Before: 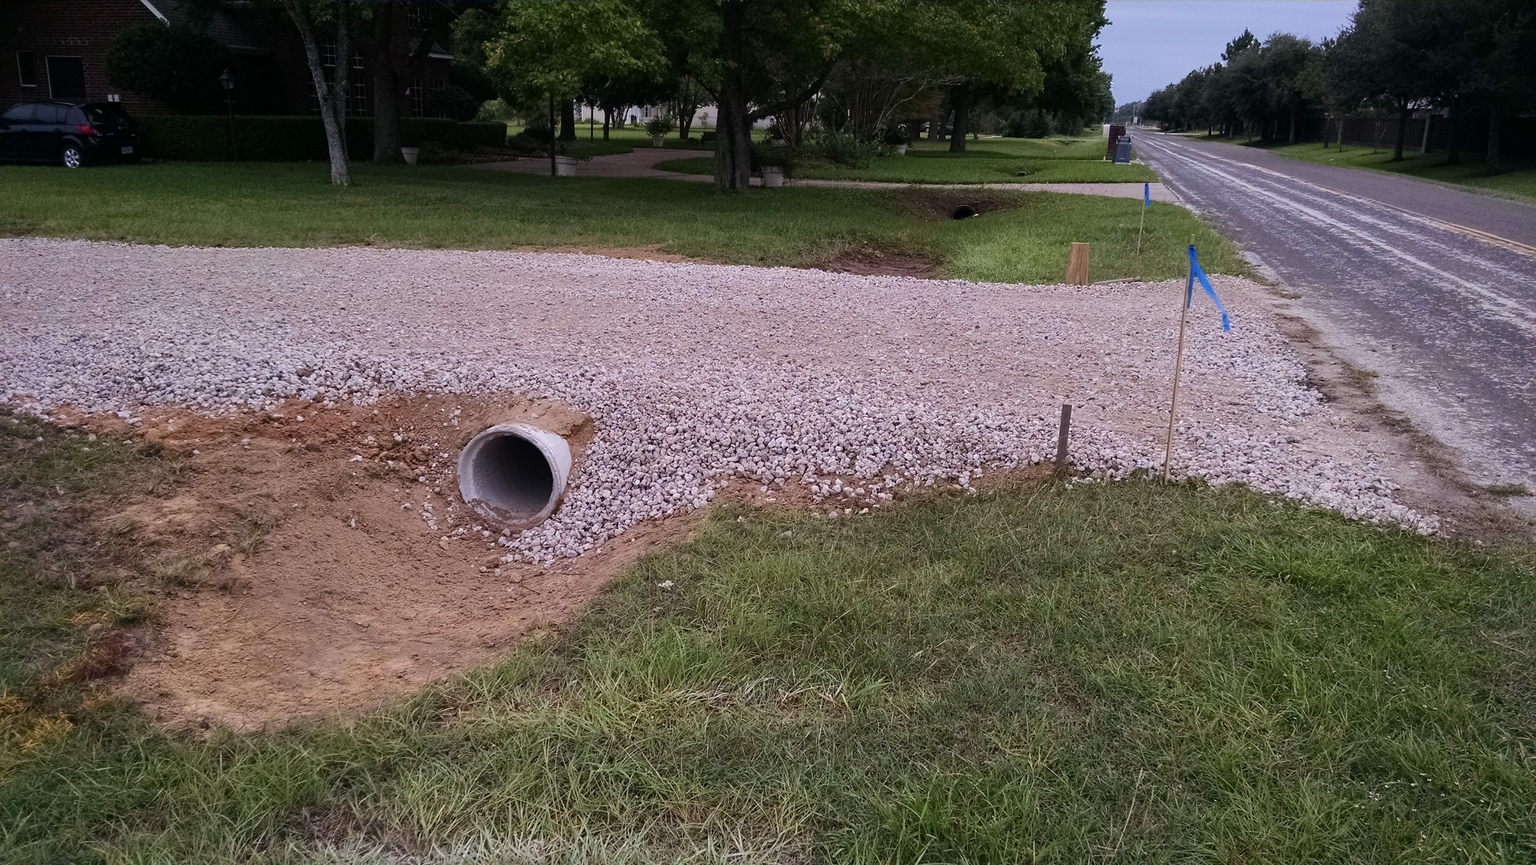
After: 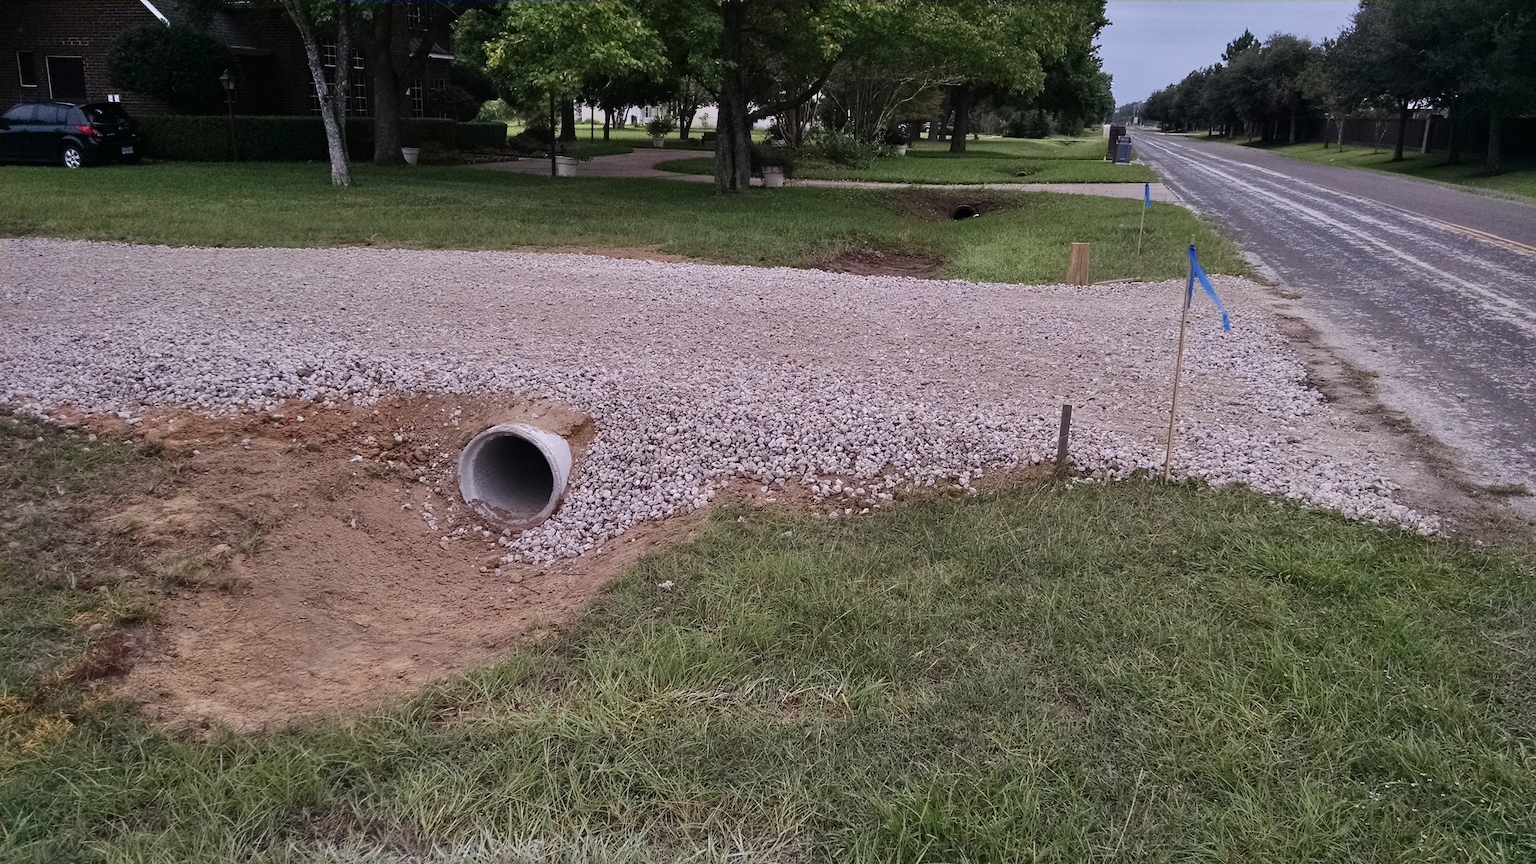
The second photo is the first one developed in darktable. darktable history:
color correction: saturation 0.85
shadows and highlights: low approximation 0.01, soften with gaussian
